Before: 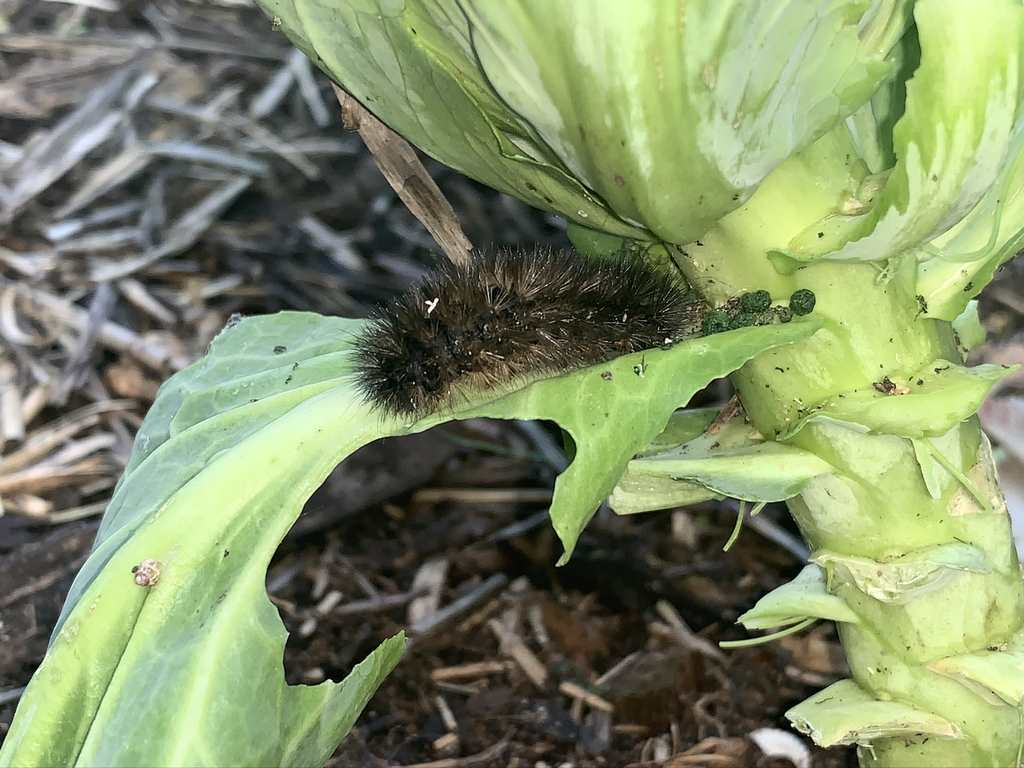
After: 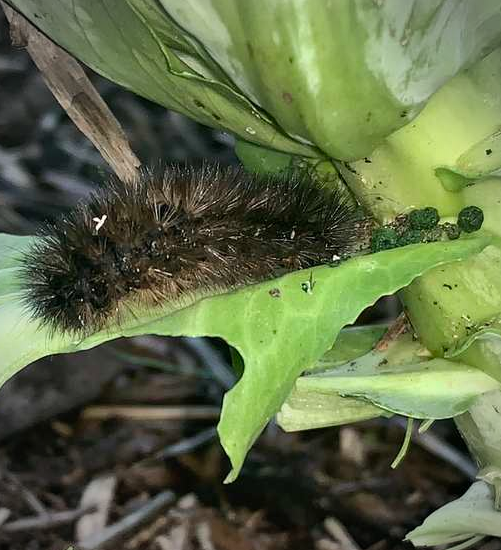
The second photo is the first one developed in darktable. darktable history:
vignetting: automatic ratio true
shadows and highlights: shadows 59.38, soften with gaussian
crop: left 32.47%, top 10.923%, right 18.531%, bottom 17.444%
